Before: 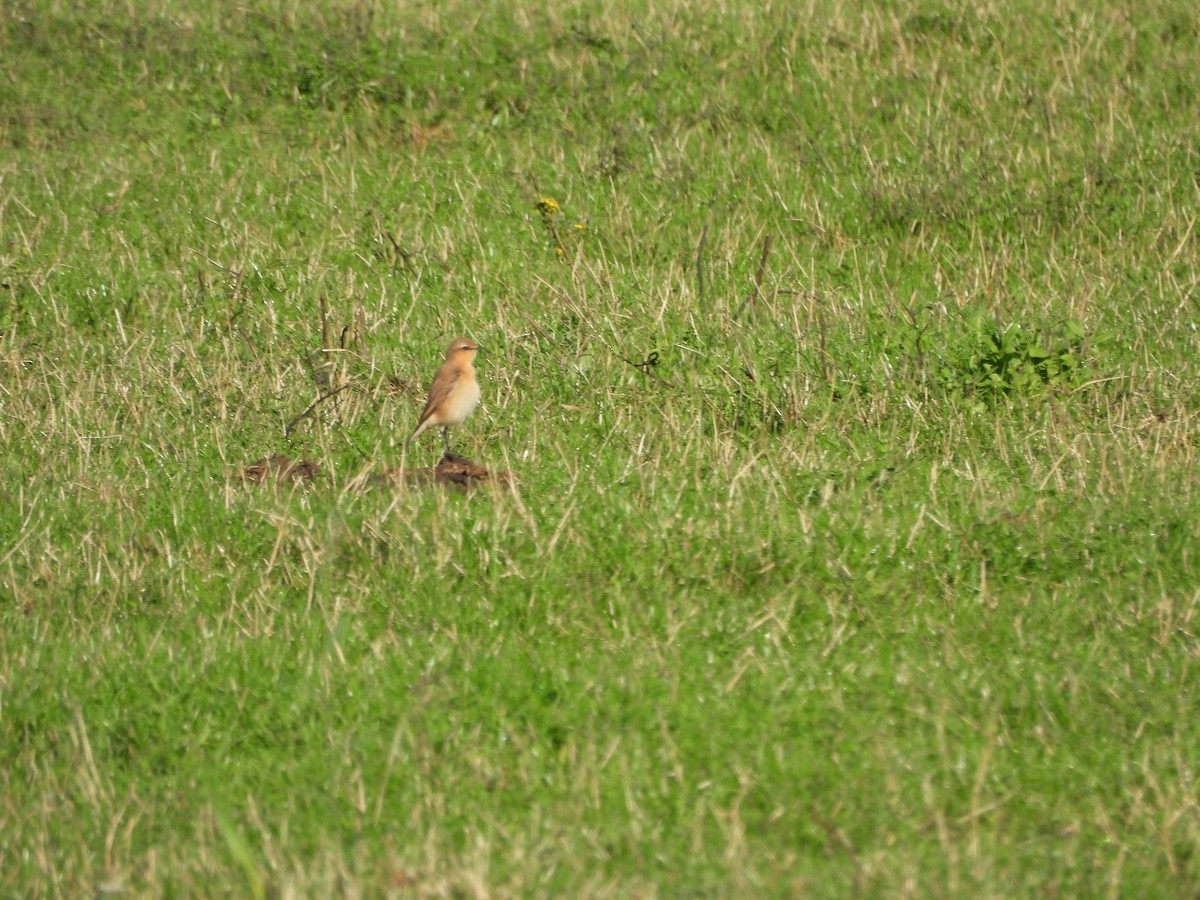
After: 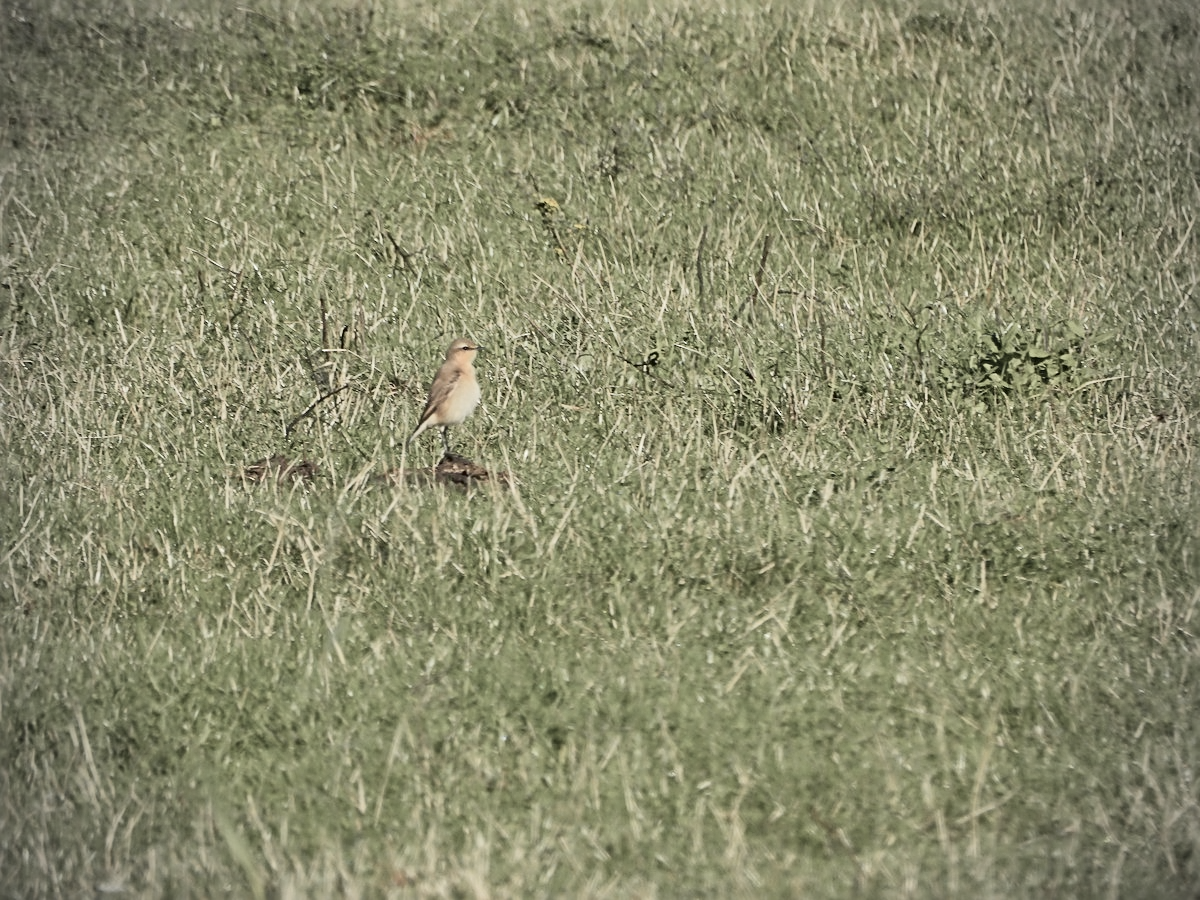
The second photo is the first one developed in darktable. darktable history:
color zones: curves: ch0 [(0, 0.613) (0.01, 0.613) (0.245, 0.448) (0.498, 0.529) (0.642, 0.665) (0.879, 0.777) (0.99, 0.613)]; ch1 [(0, 0.035) (0.121, 0.189) (0.259, 0.197) (0.415, 0.061) (0.589, 0.022) (0.732, 0.022) (0.857, 0.026) (0.991, 0.053)]
sharpen: radius 2.817, amount 0.715
tone curve: curves: ch0 [(0, 0.03) (0.037, 0.045) (0.123, 0.123) (0.19, 0.186) (0.277, 0.279) (0.474, 0.517) (0.584, 0.664) (0.678, 0.777) (0.875, 0.92) (1, 0.965)]; ch1 [(0, 0) (0.243, 0.245) (0.402, 0.41) (0.493, 0.487) (0.508, 0.503) (0.531, 0.532) (0.551, 0.556) (0.637, 0.671) (0.694, 0.732) (1, 1)]; ch2 [(0, 0) (0.249, 0.216) (0.356, 0.329) (0.424, 0.442) (0.476, 0.477) (0.498, 0.503) (0.517, 0.524) (0.532, 0.547) (0.562, 0.576) (0.614, 0.644) (0.706, 0.748) (0.808, 0.809) (0.991, 0.968)], color space Lab, independent channels, preserve colors none
vignetting: unbound false
